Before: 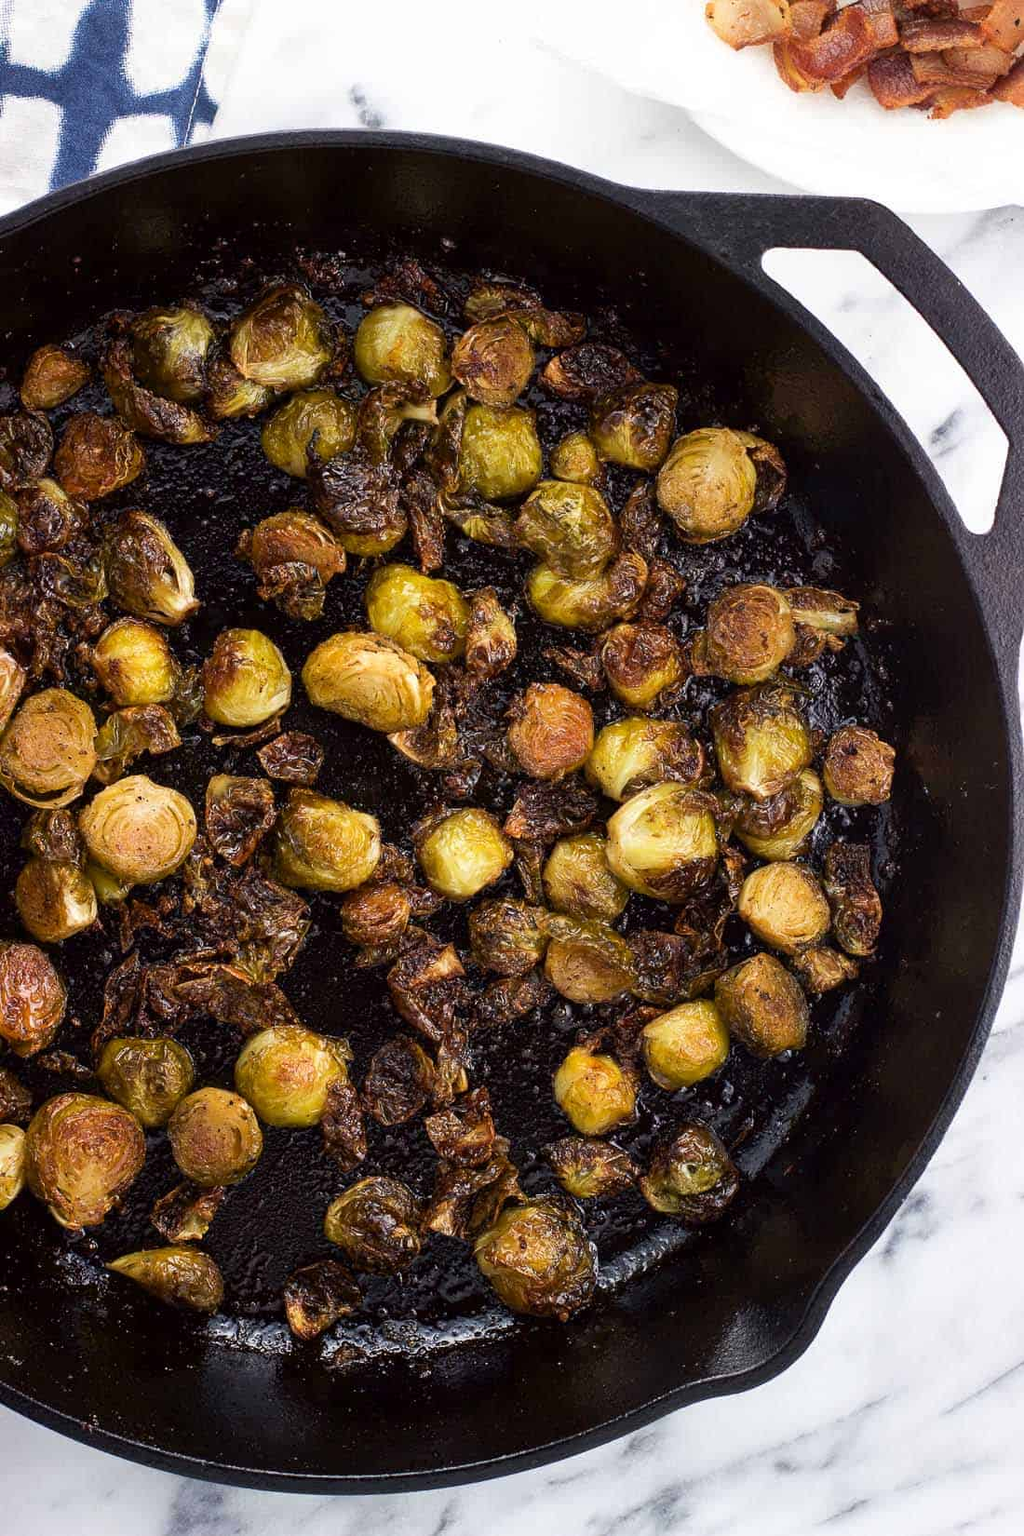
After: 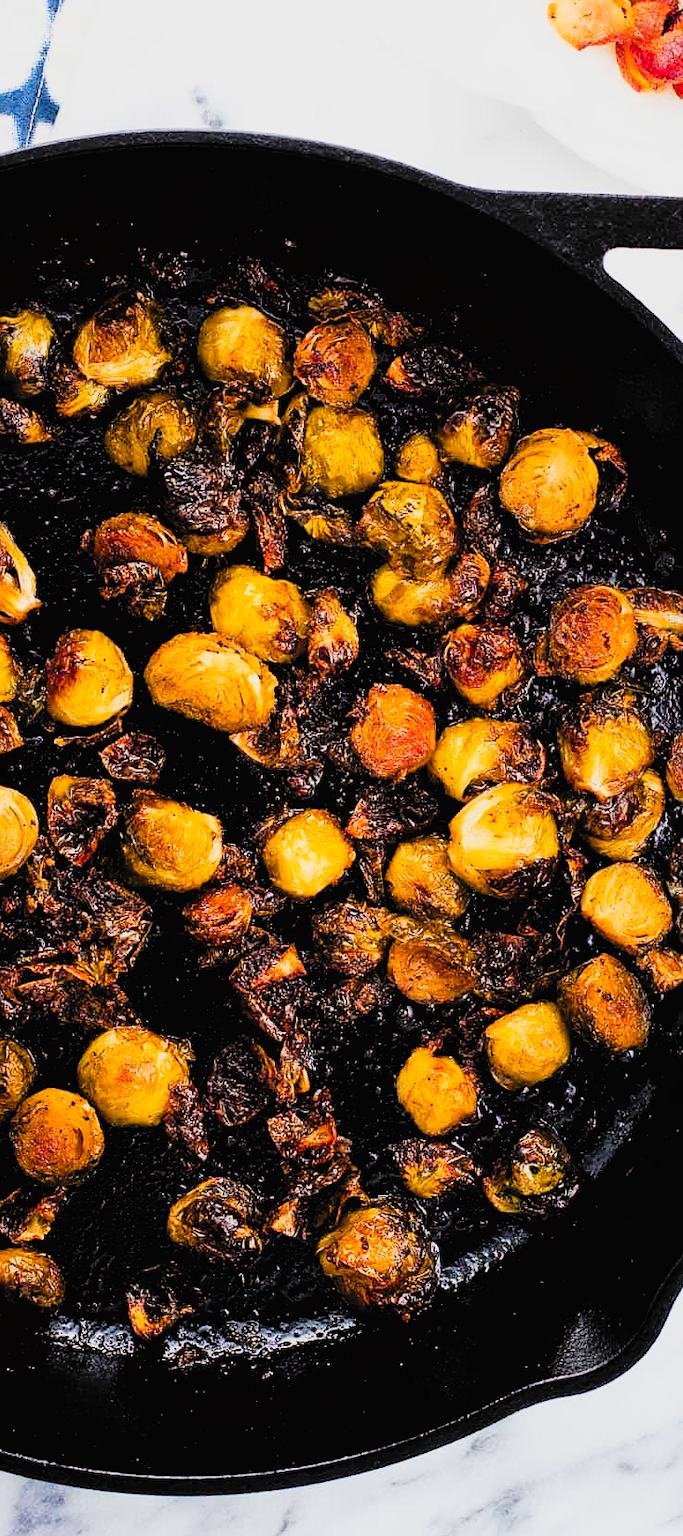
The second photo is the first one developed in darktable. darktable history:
sharpen: amount 0.201
color balance rgb: perceptual saturation grading › global saturation 30.002%, global vibrance 14.74%
crop and rotate: left 15.511%, right 17.744%
tone curve: curves: ch0 [(0, 0.012) (0.144, 0.137) (0.326, 0.386) (0.489, 0.573) (0.656, 0.763) (0.849, 0.902) (1, 0.974)]; ch1 [(0, 0) (0.366, 0.367) (0.475, 0.453) (0.487, 0.501) (0.519, 0.527) (0.544, 0.579) (0.562, 0.619) (0.622, 0.694) (1, 1)]; ch2 [(0, 0) (0.333, 0.346) (0.375, 0.375) (0.424, 0.43) (0.476, 0.492) (0.502, 0.503) (0.533, 0.541) (0.572, 0.615) (0.605, 0.656) (0.641, 0.709) (1, 1)], preserve colors none
color zones: curves: ch1 [(0.235, 0.558) (0.75, 0.5)]; ch2 [(0.25, 0.462) (0.749, 0.457)]
filmic rgb: black relative exposure -5.08 EV, white relative exposure 3.96 EV, hardness 2.88, contrast 1.297, highlights saturation mix -29.51%, color science v6 (2022)
exposure: black level correction 0.001, exposure 0.017 EV, compensate highlight preservation false
